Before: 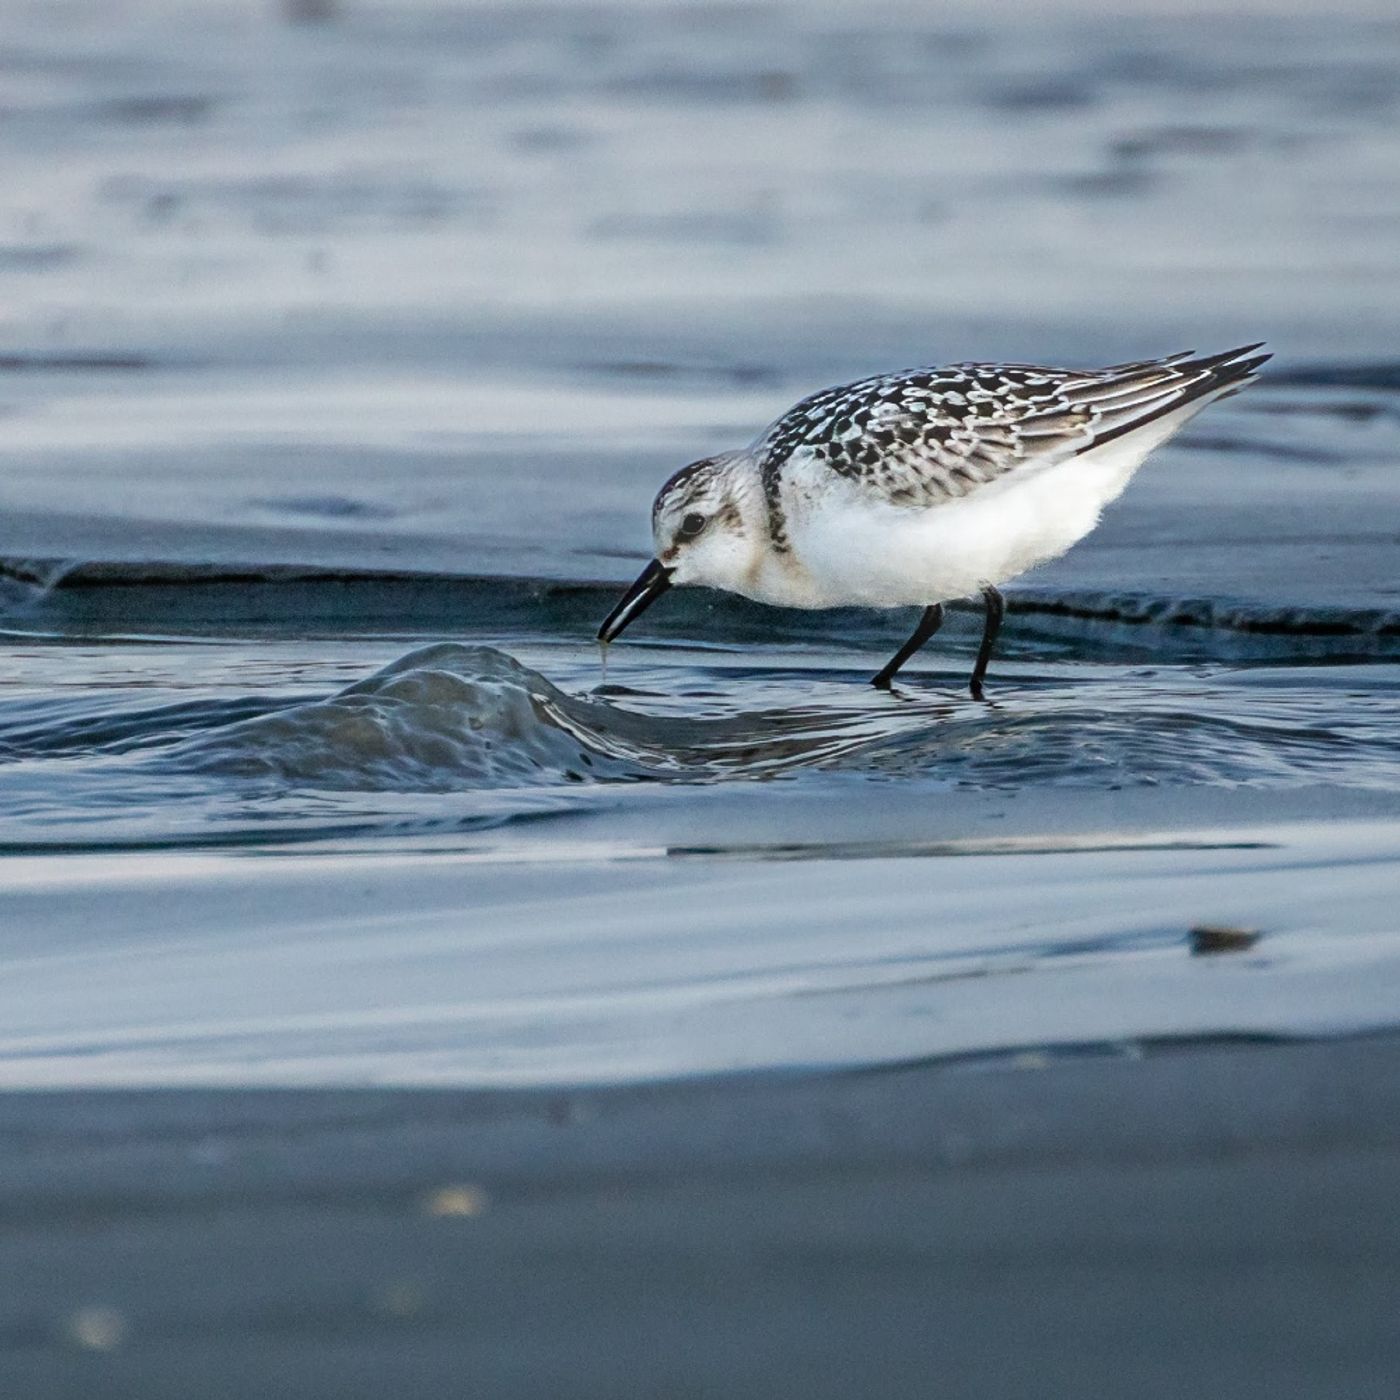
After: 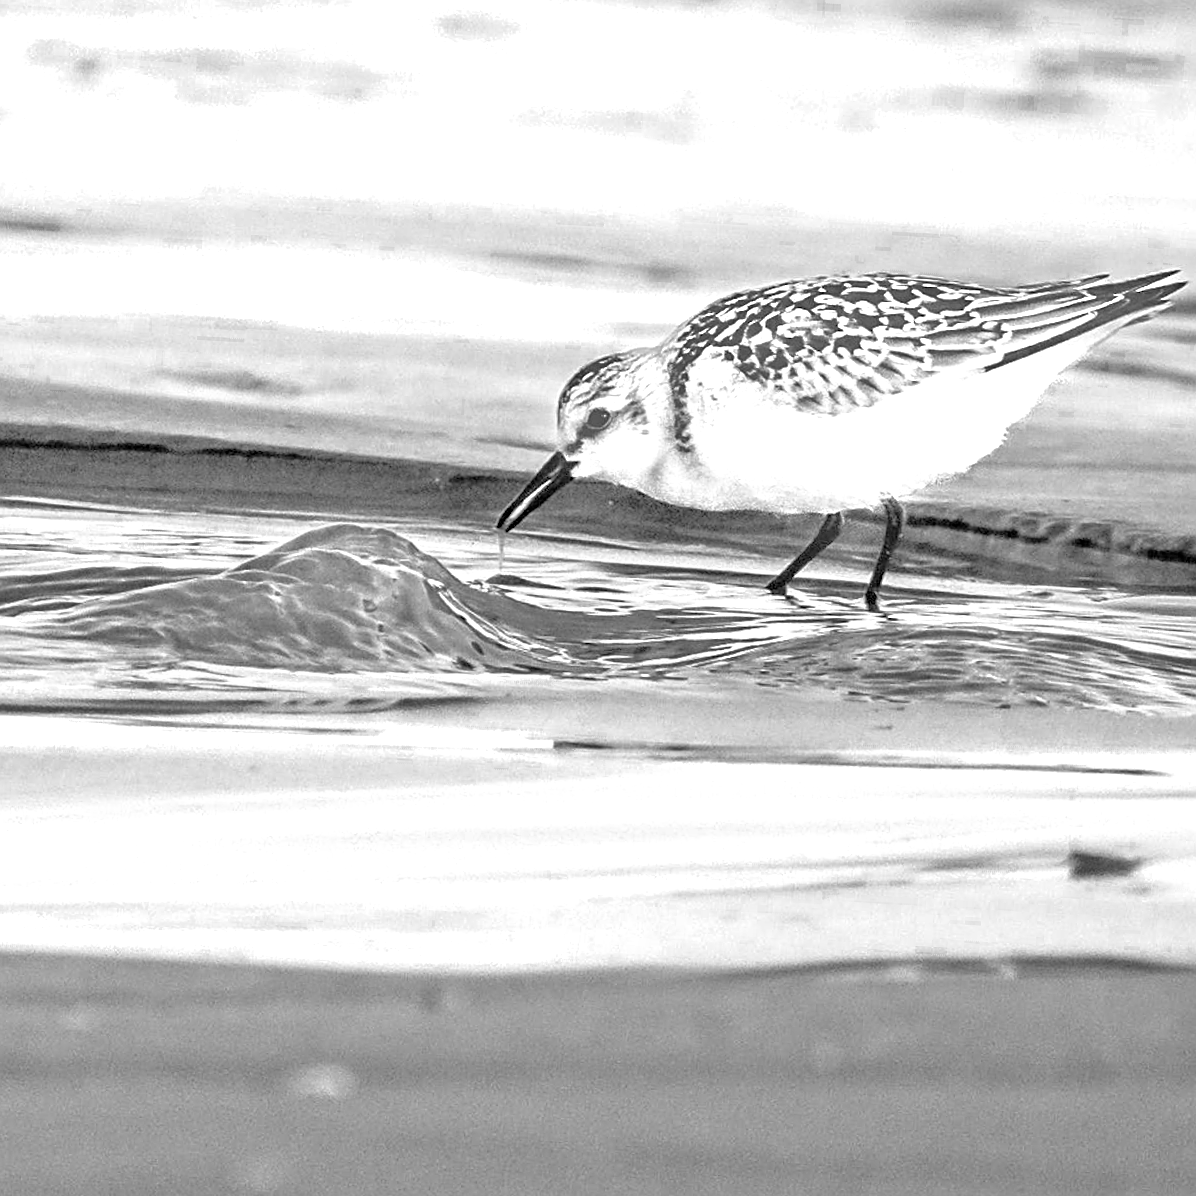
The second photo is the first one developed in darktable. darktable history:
velvia: on, module defaults
exposure: black level correction 0, exposure 1.35 EV, compensate exposure bias true, compensate highlight preservation false
monochrome: a 1.94, b -0.638
sharpen: on, module defaults
crop and rotate: angle -3.27°, left 5.211%, top 5.211%, right 4.607%, bottom 4.607%
tone equalizer: -7 EV 0.15 EV, -6 EV 0.6 EV, -5 EV 1.15 EV, -4 EV 1.33 EV, -3 EV 1.15 EV, -2 EV 0.6 EV, -1 EV 0.15 EV, mask exposure compensation -0.5 EV
color balance rgb: shadows lift › chroma 5.41%, shadows lift › hue 240°, highlights gain › chroma 3.74%, highlights gain › hue 60°, saturation formula JzAzBz (2021)
color zones: curves: ch0 [(0.27, 0.396) (0.563, 0.504) (0.75, 0.5) (0.787, 0.307)]
